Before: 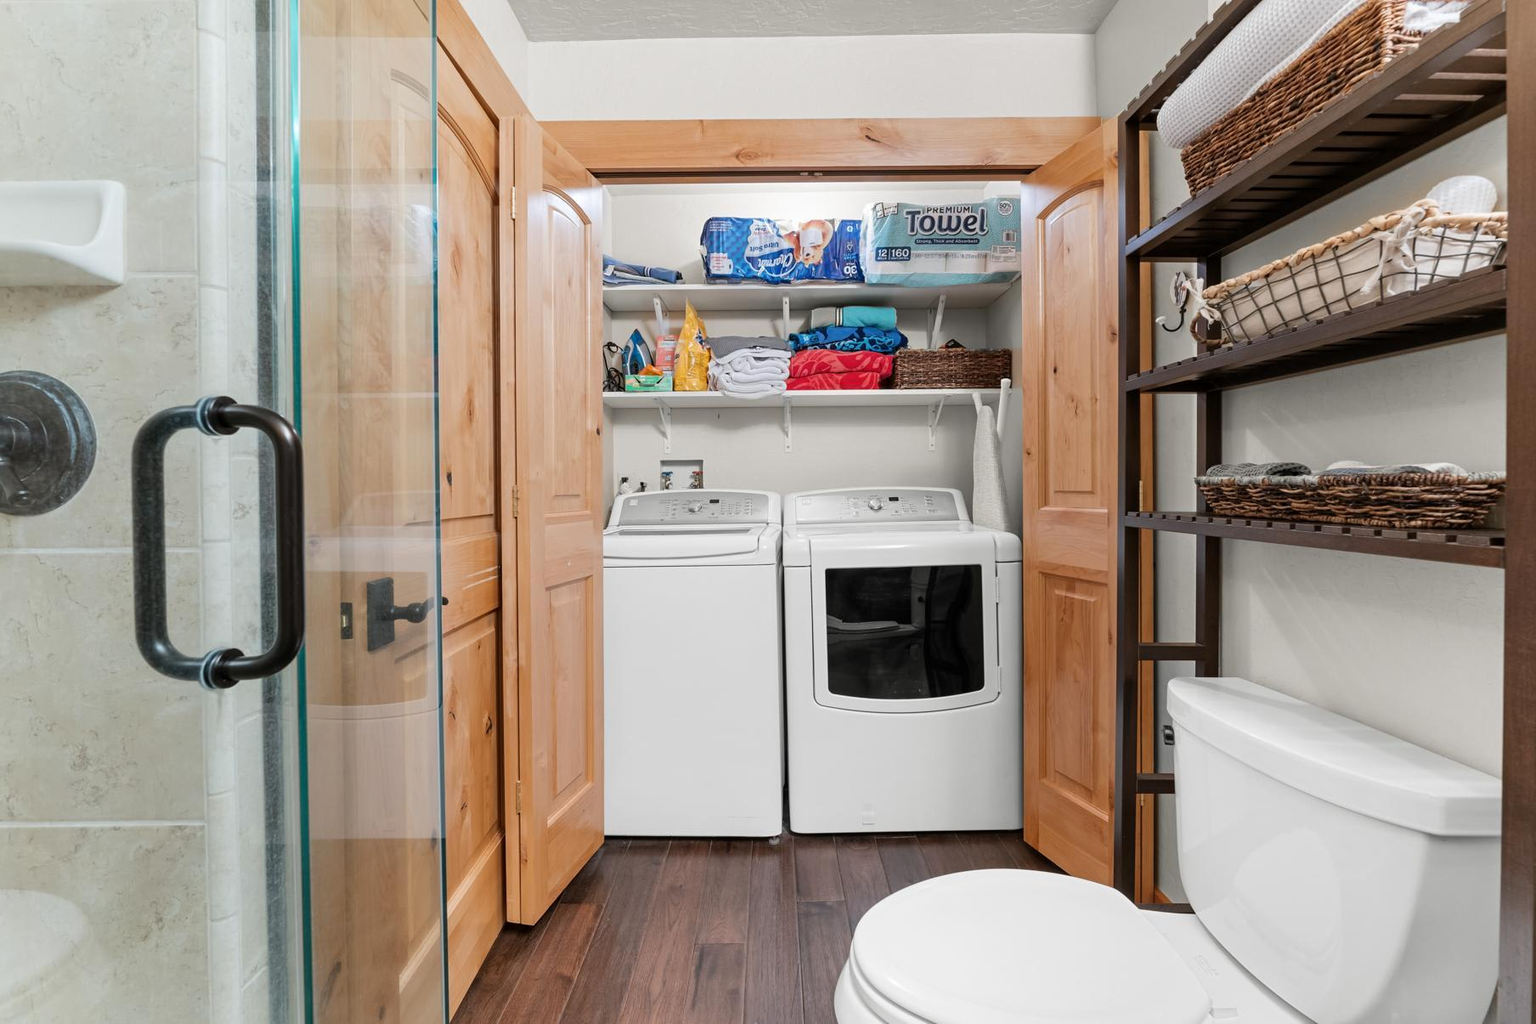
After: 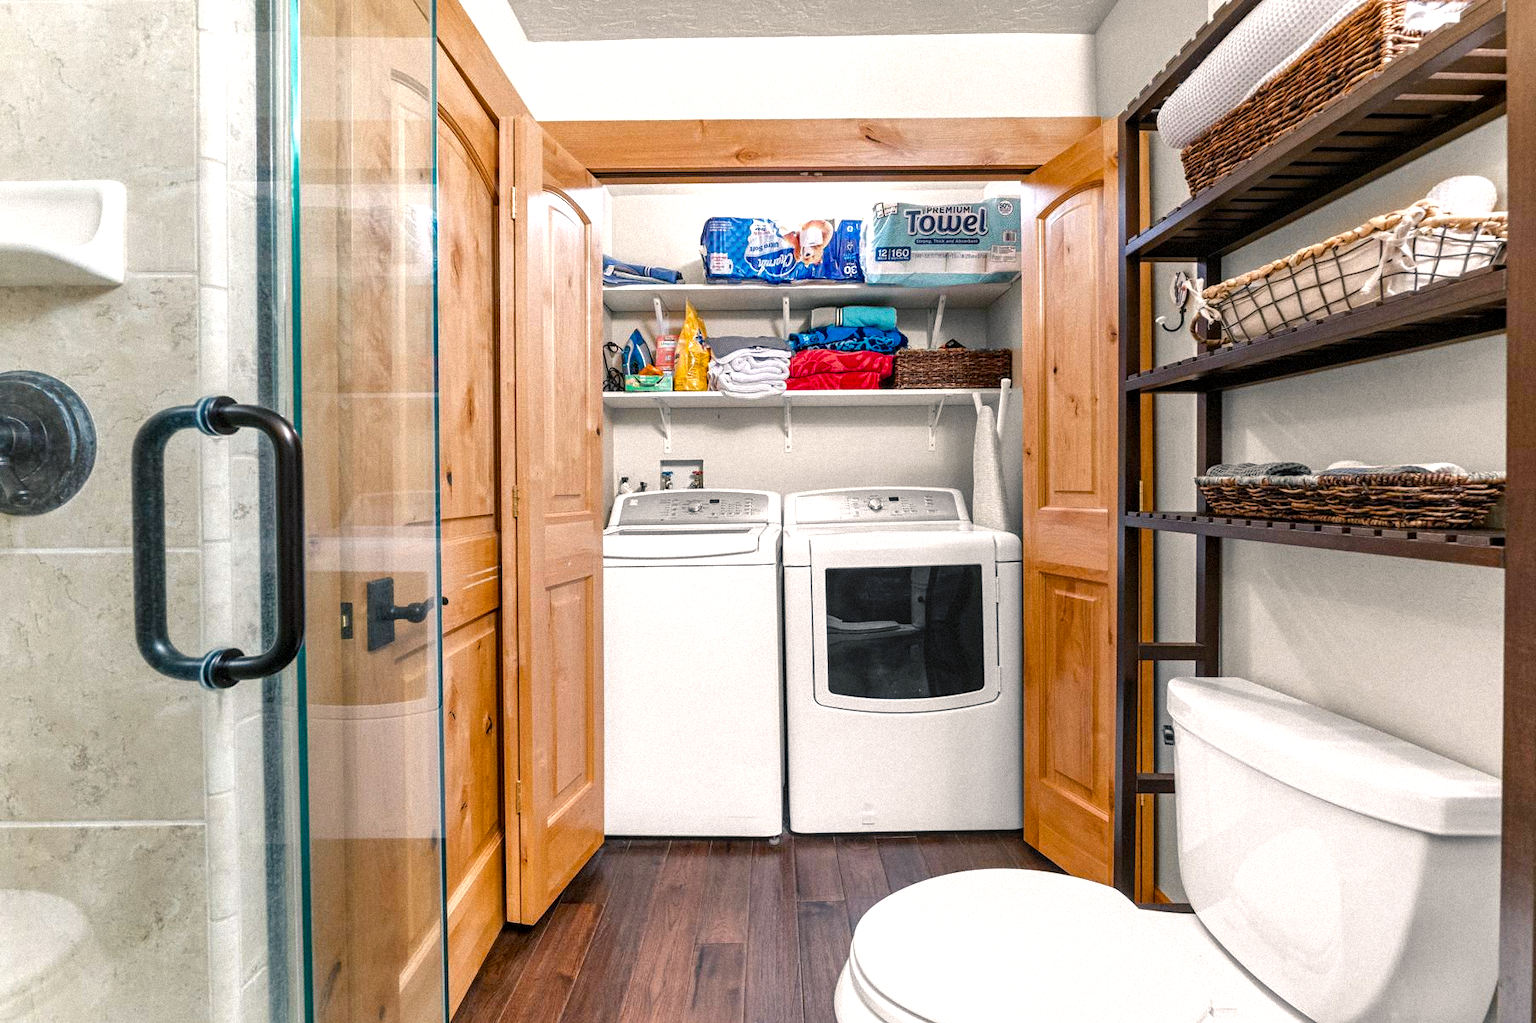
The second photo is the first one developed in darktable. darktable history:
grain: mid-tones bias 0%
color balance rgb: shadows lift › chroma 4.21%, shadows lift › hue 252.22°, highlights gain › chroma 1.36%, highlights gain › hue 50.24°, perceptual saturation grading › mid-tones 6.33%, perceptual saturation grading › shadows 72.44%, perceptual brilliance grading › highlights 11.59%, contrast 5.05%
local contrast: on, module defaults
shadows and highlights: shadows 10, white point adjustment 1, highlights -40
